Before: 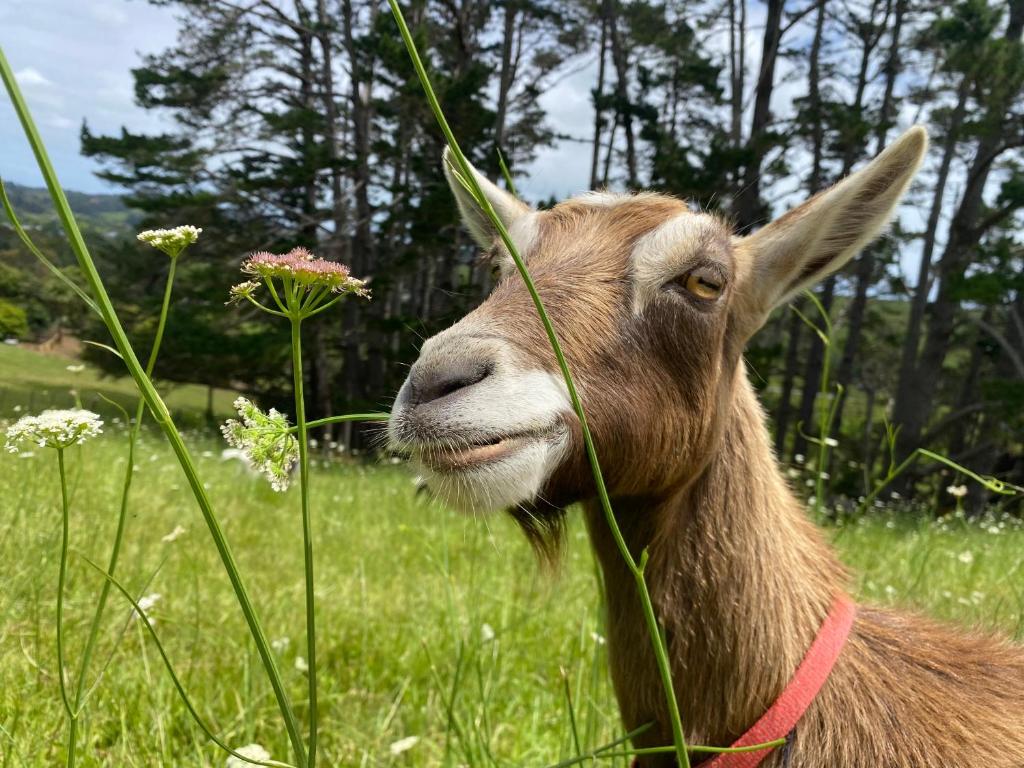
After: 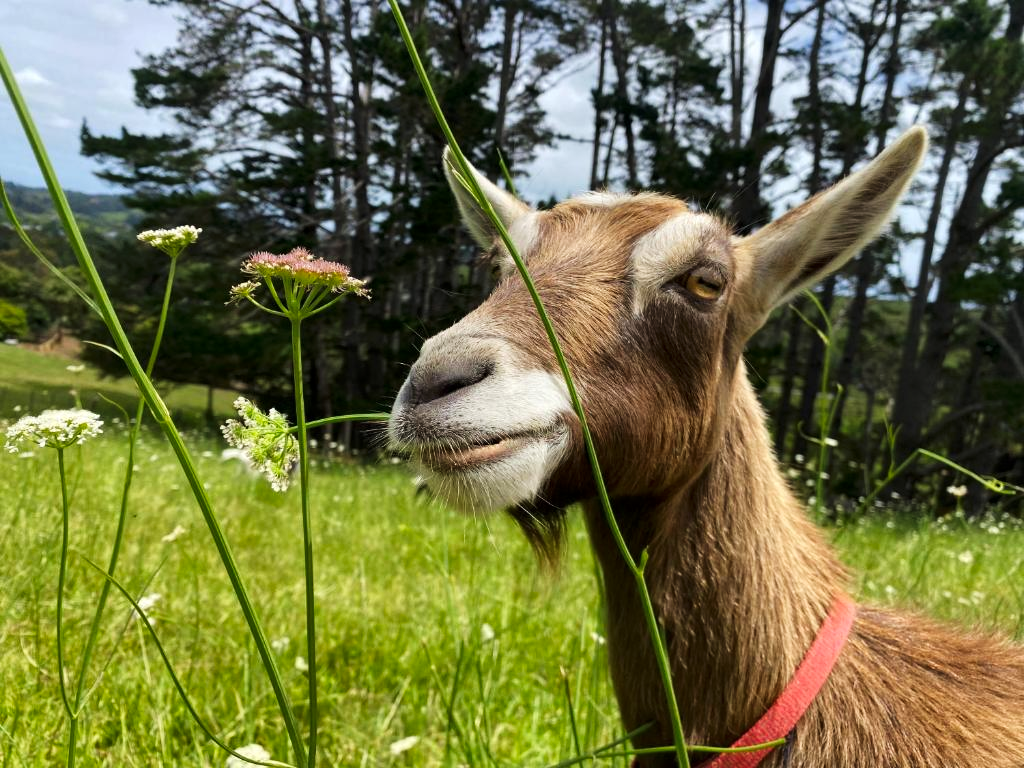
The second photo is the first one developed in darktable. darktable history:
local contrast: mode bilateral grid, contrast 19, coarseness 51, detail 119%, midtone range 0.2
tone curve: curves: ch0 [(0, 0) (0.227, 0.17) (0.766, 0.774) (1, 1)]; ch1 [(0, 0) (0.114, 0.127) (0.437, 0.452) (0.498, 0.498) (0.529, 0.541) (0.579, 0.589) (1, 1)]; ch2 [(0, 0) (0.233, 0.259) (0.493, 0.492) (0.587, 0.573) (1, 1)], preserve colors none
